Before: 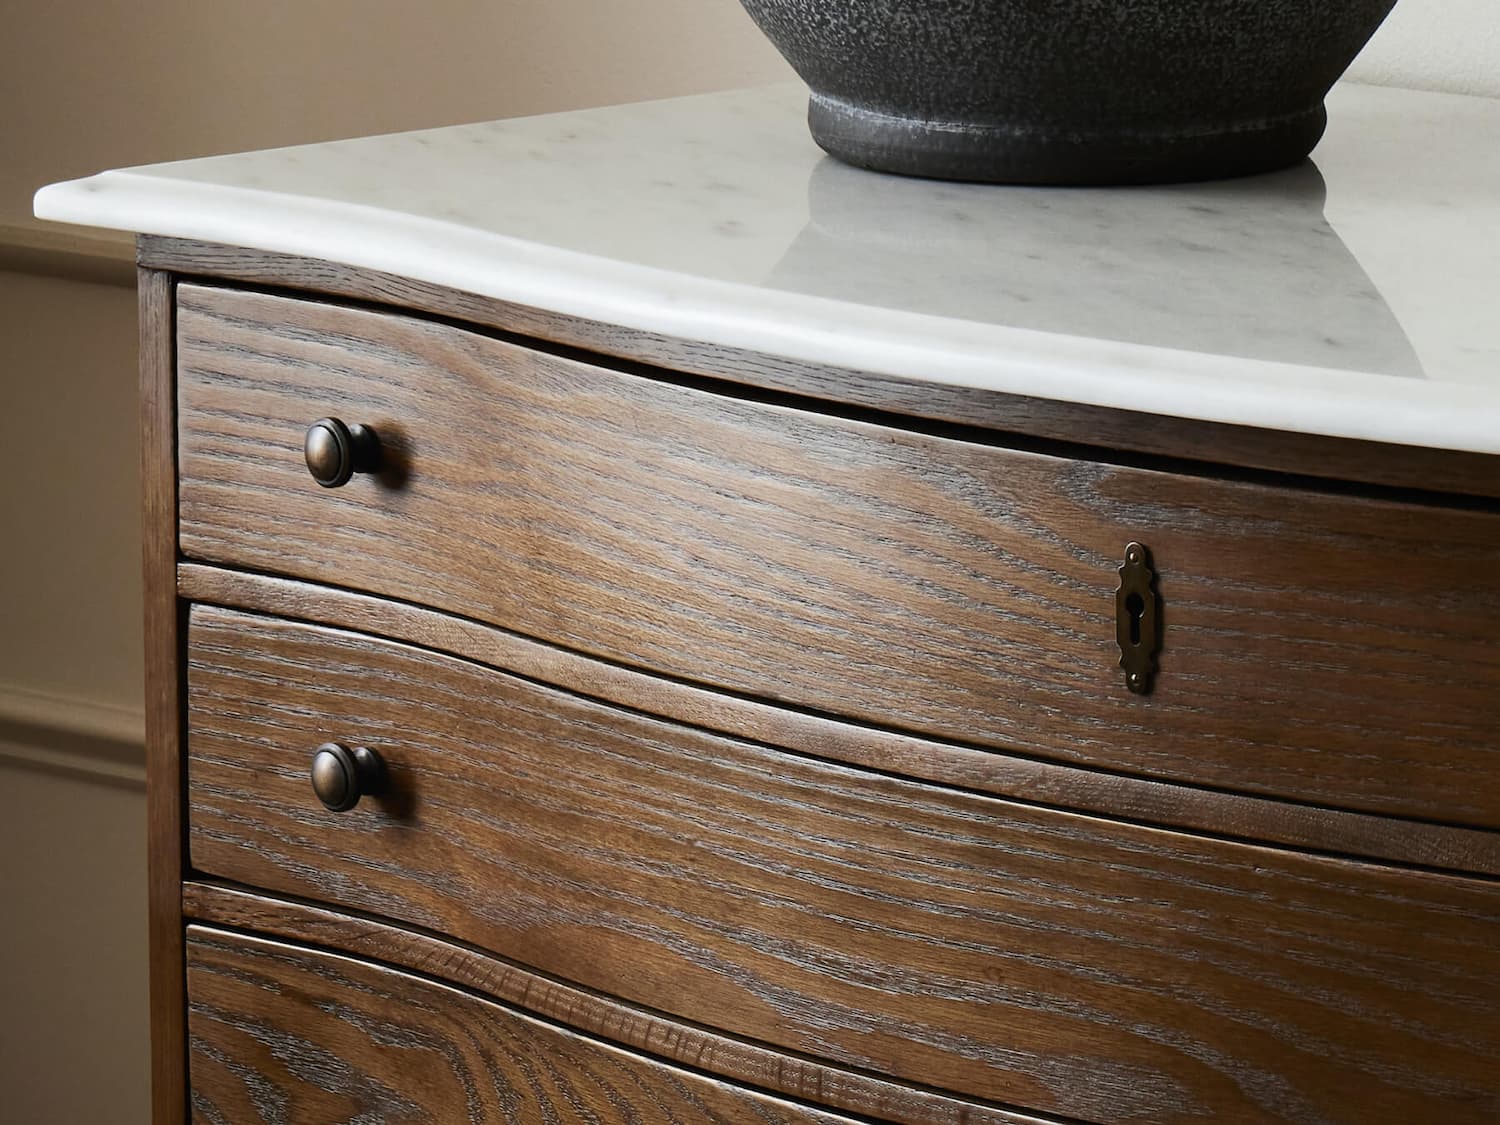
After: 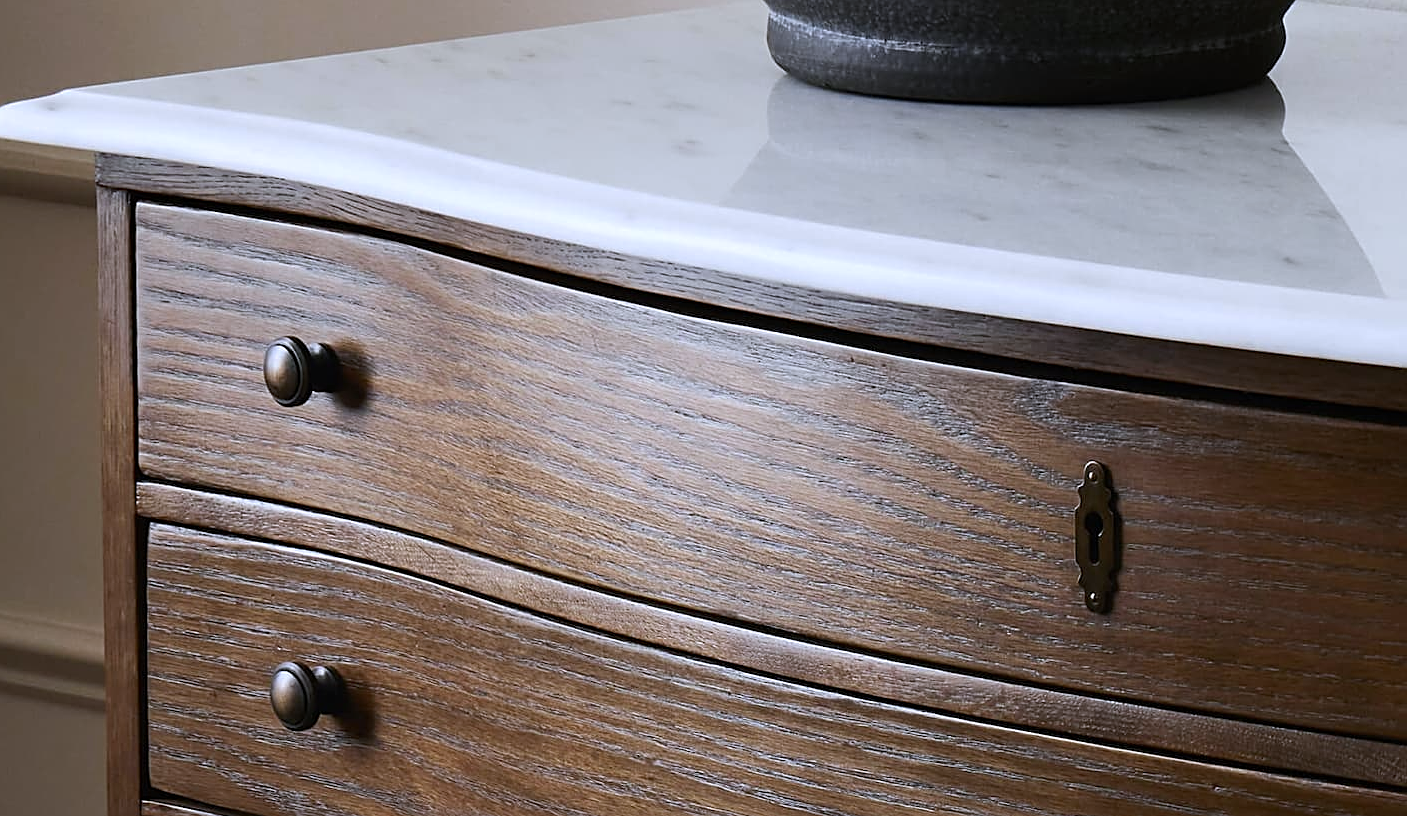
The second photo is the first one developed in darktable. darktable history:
crop: left 2.737%, top 7.287%, right 3.421%, bottom 20.179%
sharpen: on, module defaults
white balance: red 0.967, blue 1.119, emerald 0.756
